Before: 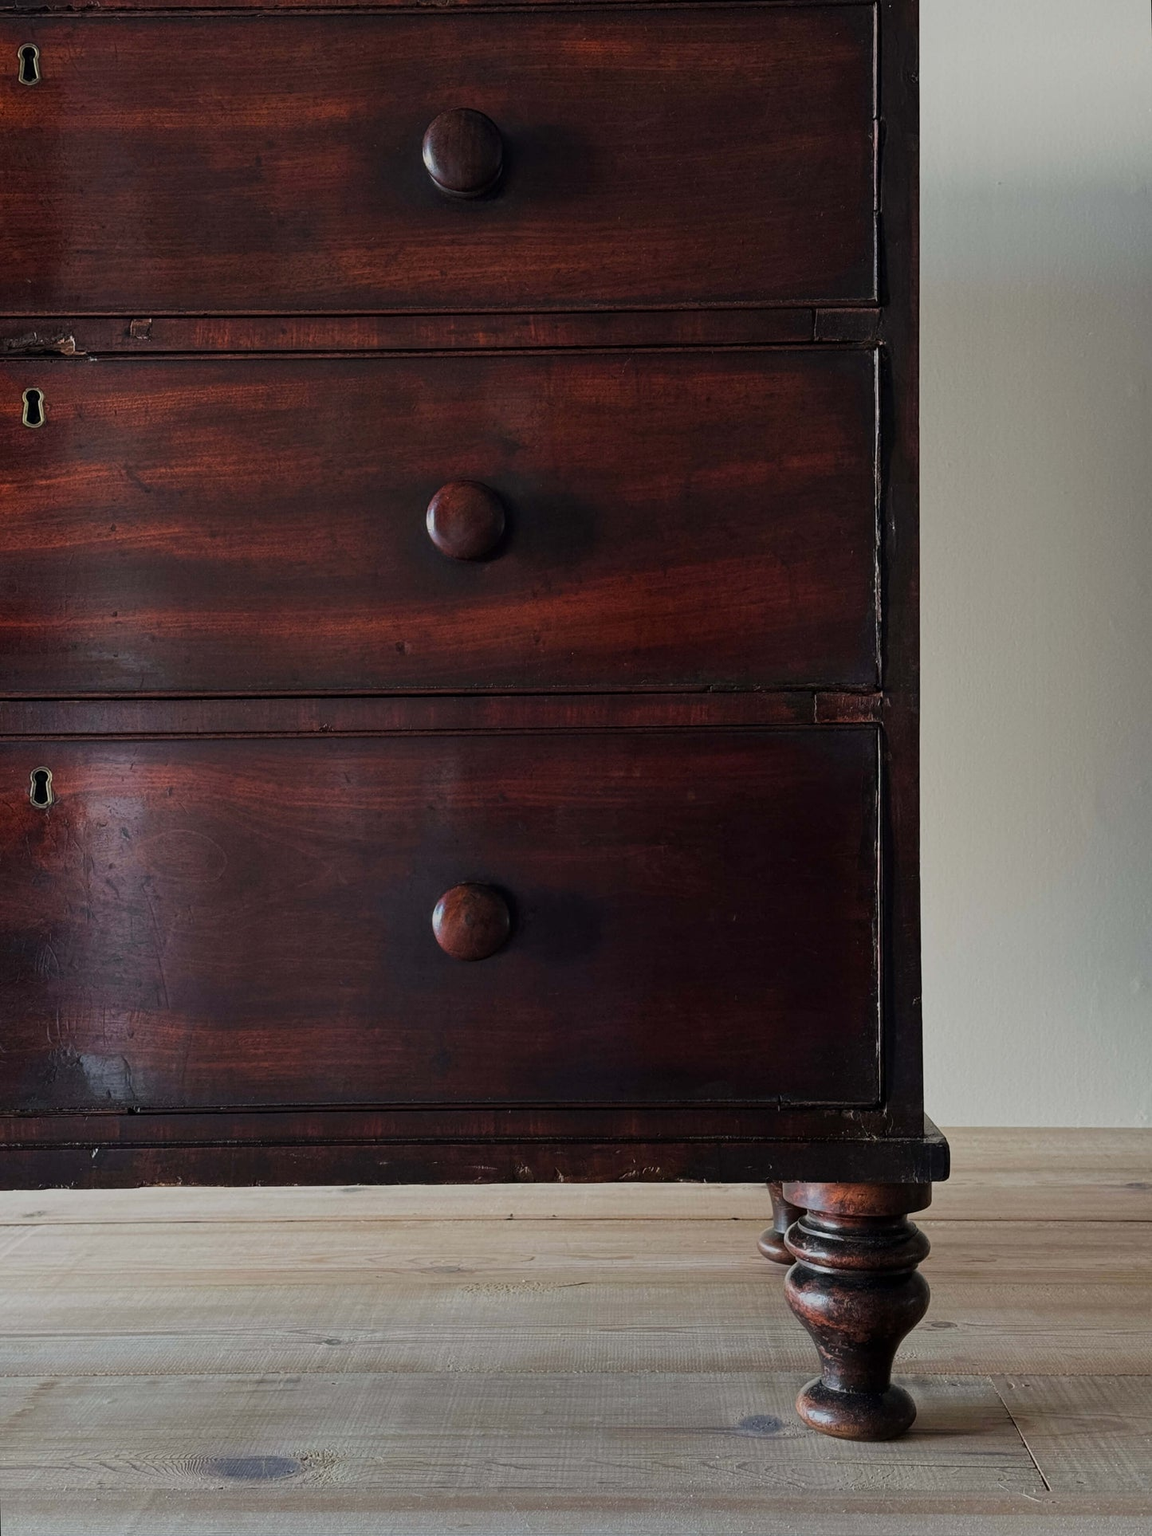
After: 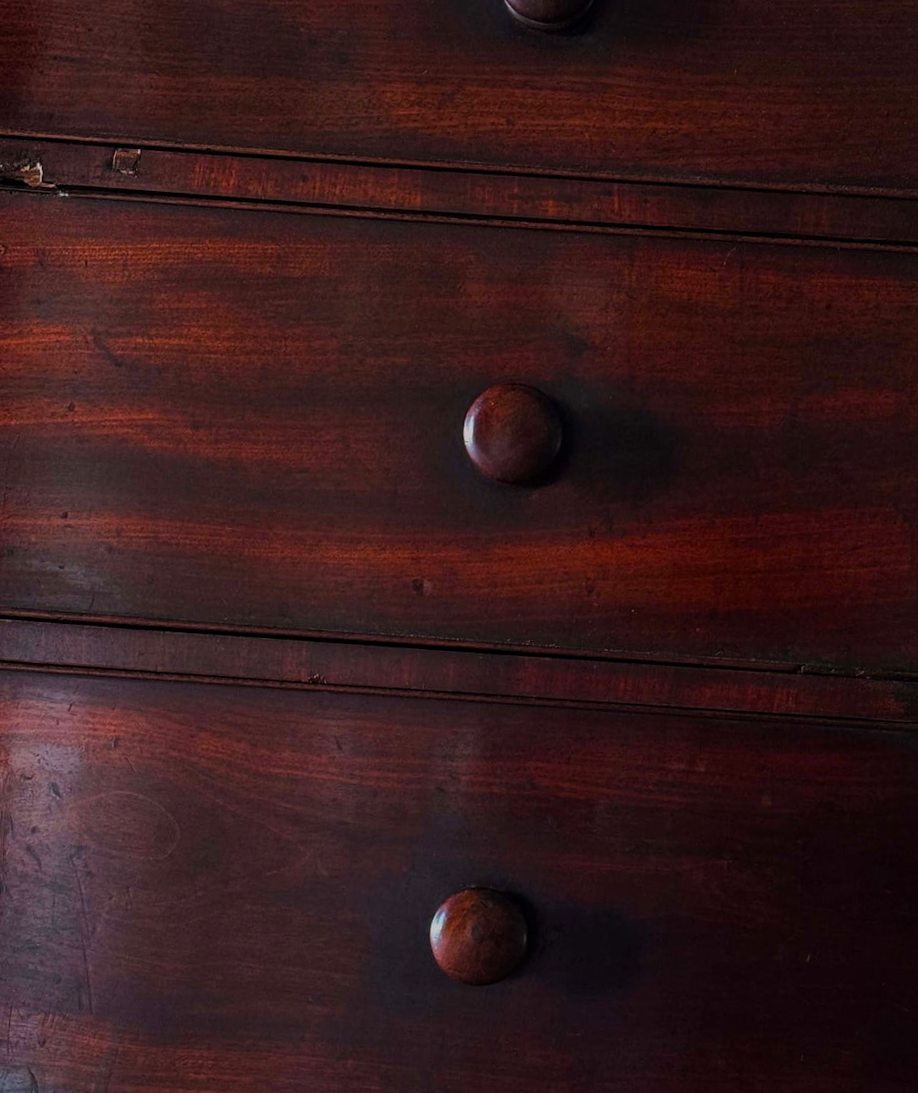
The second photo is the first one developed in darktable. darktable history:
color balance rgb: power › luminance -9.185%, linear chroma grading › global chroma -1.164%, perceptual saturation grading › global saturation 30.513%, global vibrance 18.336%
crop and rotate: angle -4.66°, left 2.174%, top 6.77%, right 27.577%, bottom 30.498%
exposure: exposure 0.204 EV, compensate highlight preservation false
